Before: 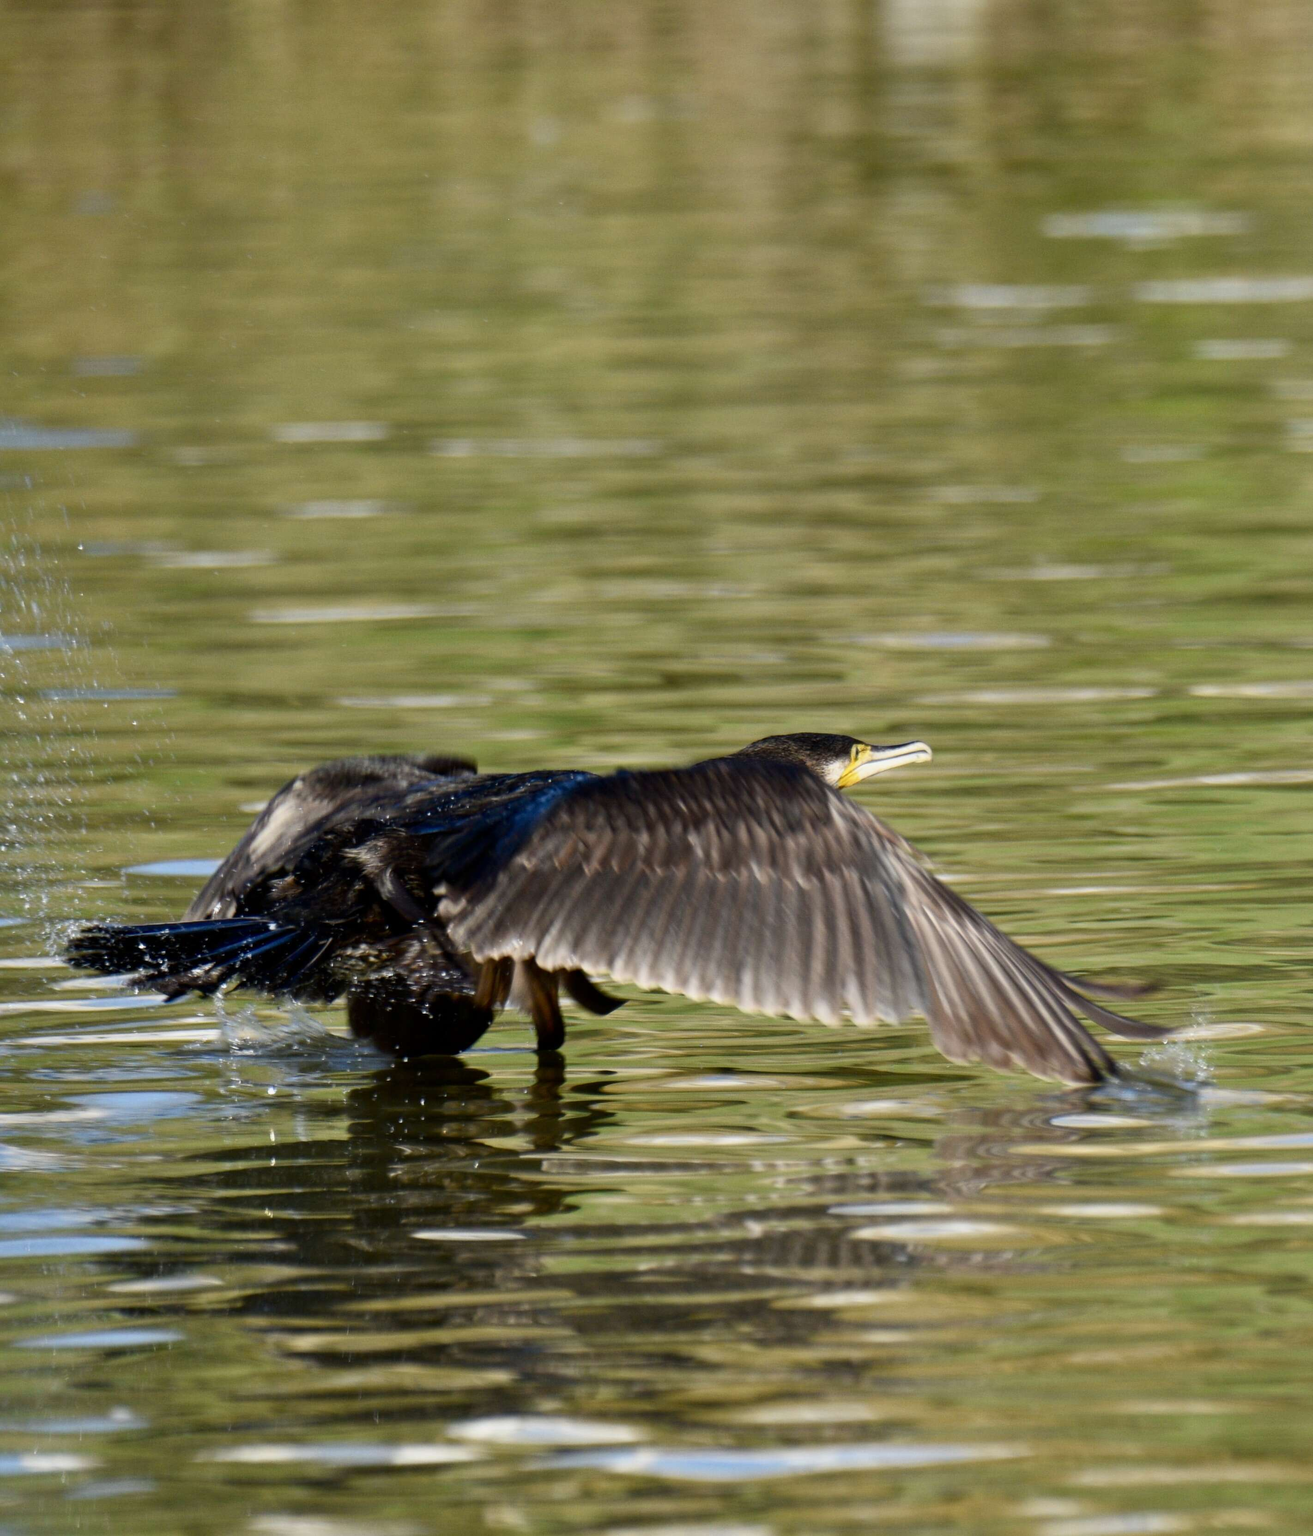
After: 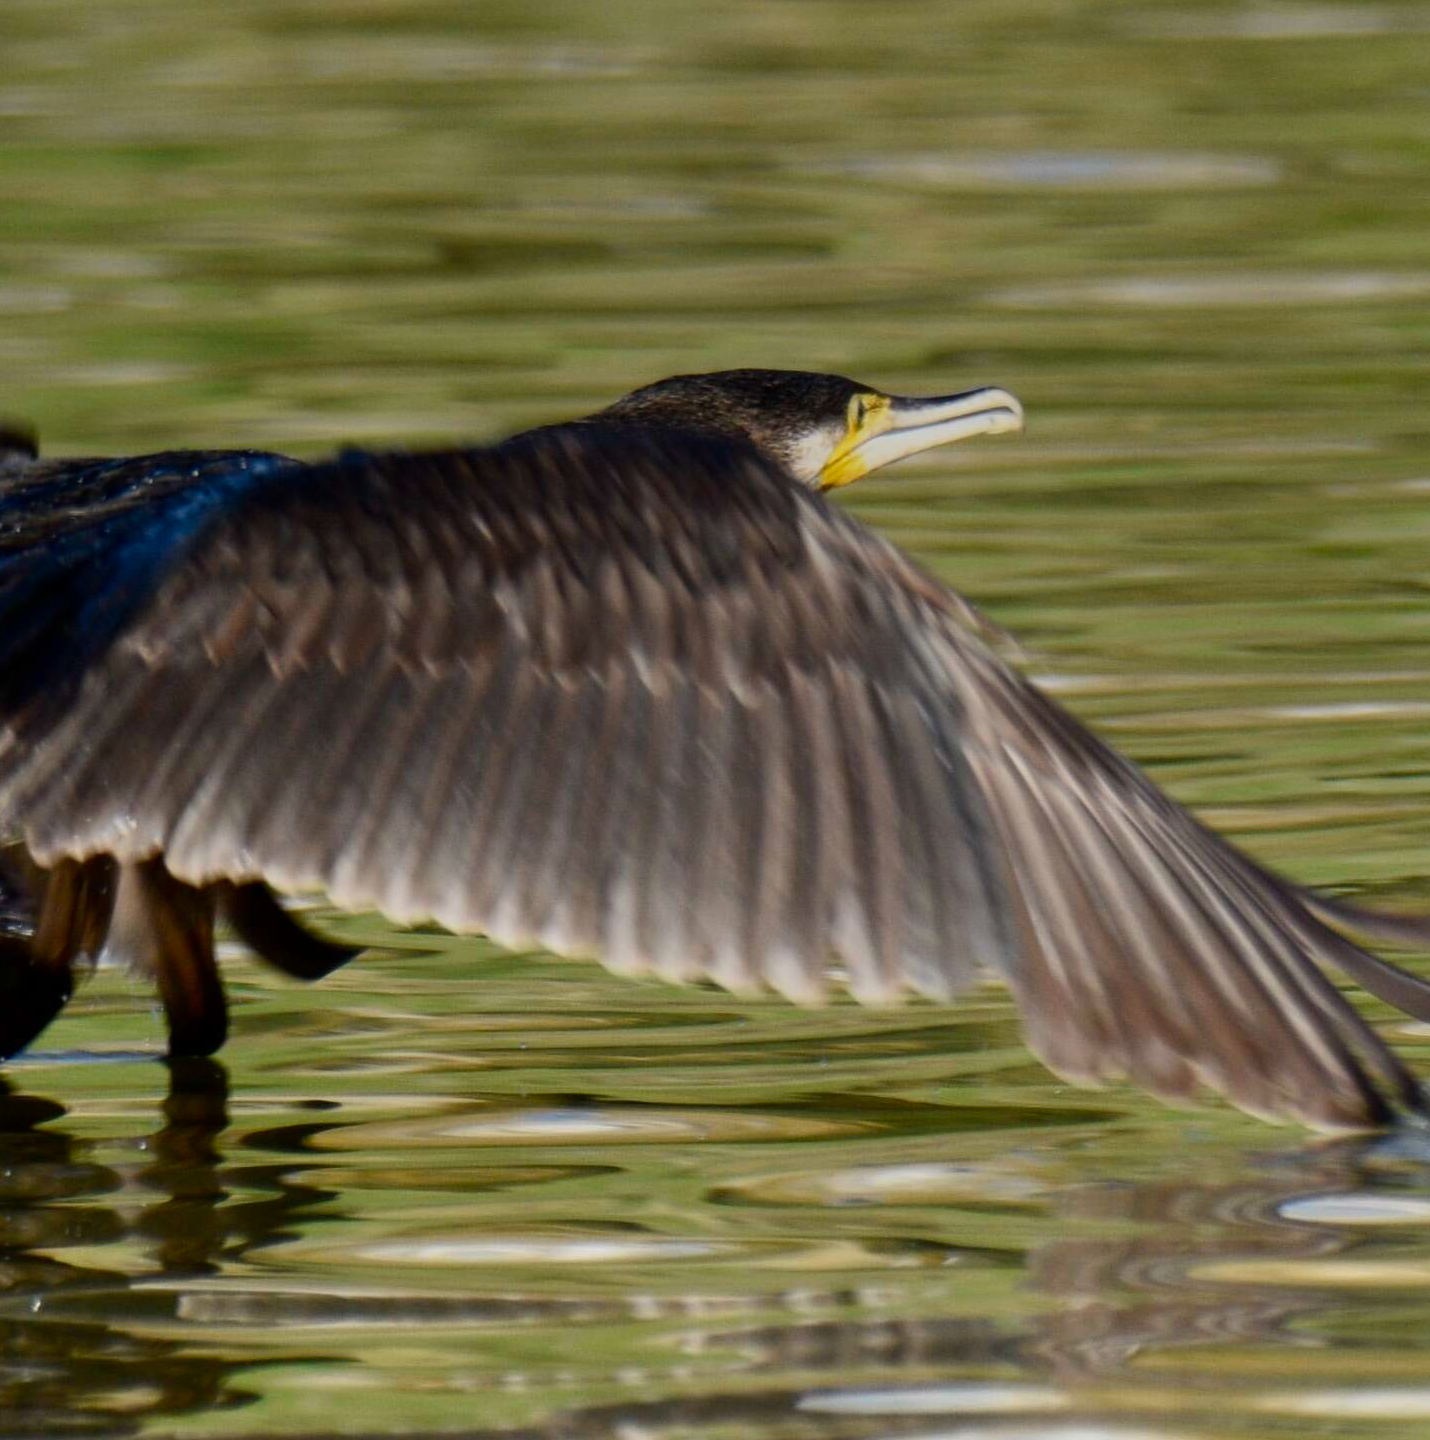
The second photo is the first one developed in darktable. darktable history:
graduated density: rotation 5.63°, offset 76.9
crop: left 35.03%, top 36.625%, right 14.663%, bottom 20.057%
